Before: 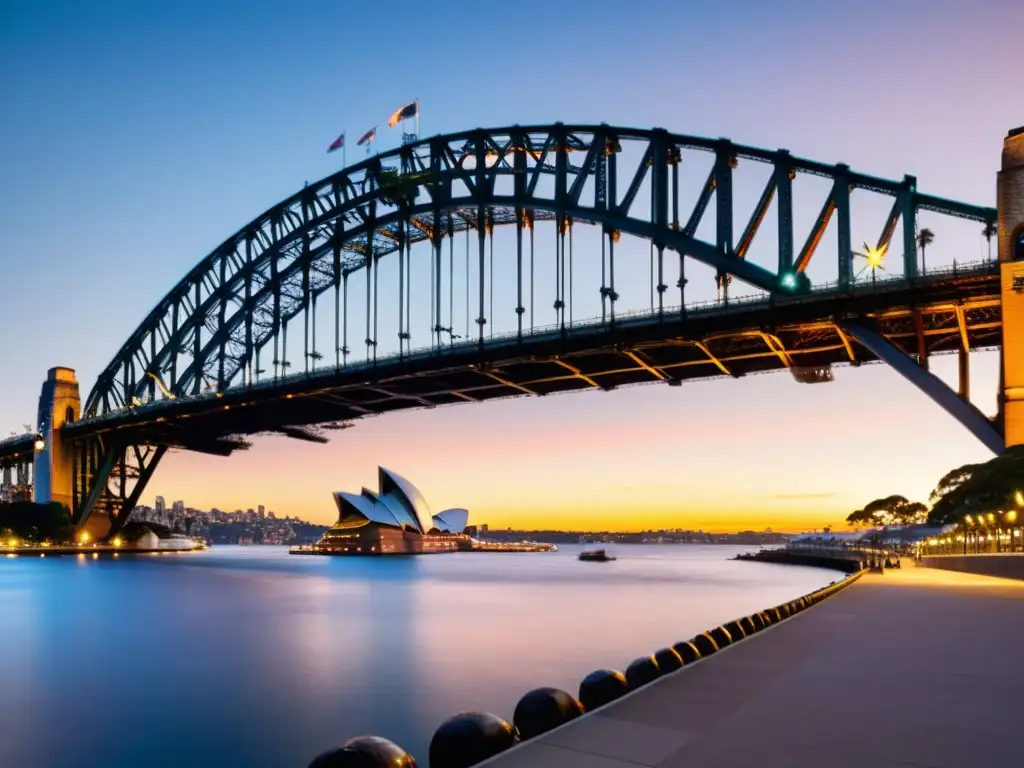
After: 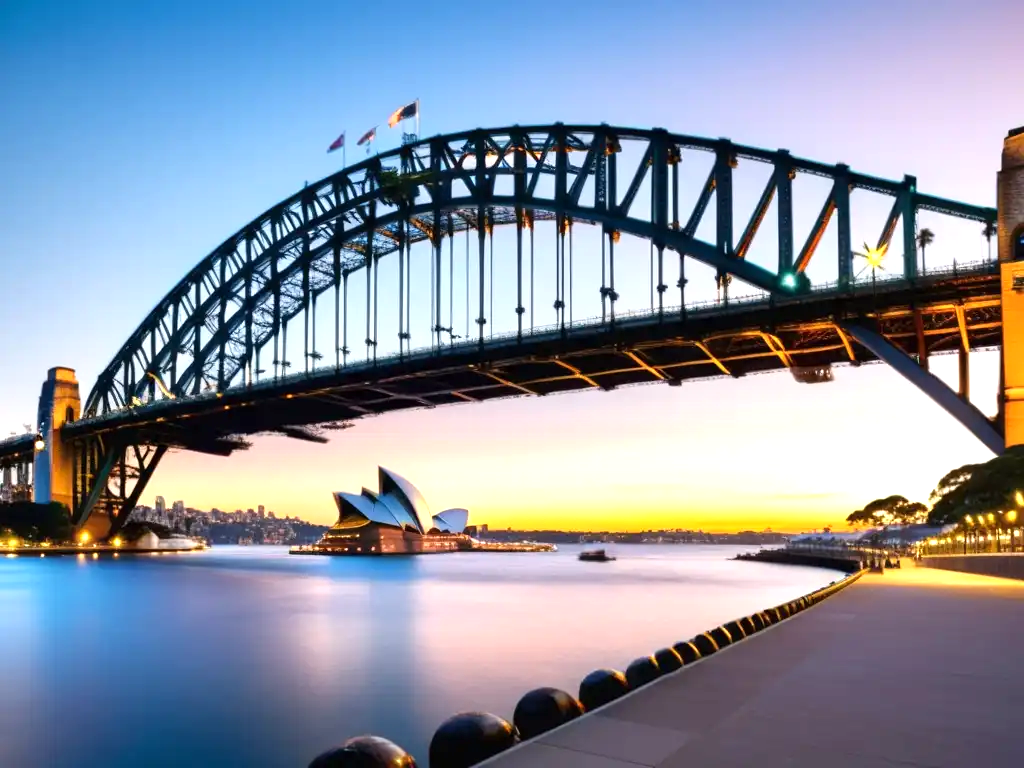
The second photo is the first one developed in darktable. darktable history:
exposure: exposure 0.605 EV, compensate exposure bias true, compensate highlight preservation false
